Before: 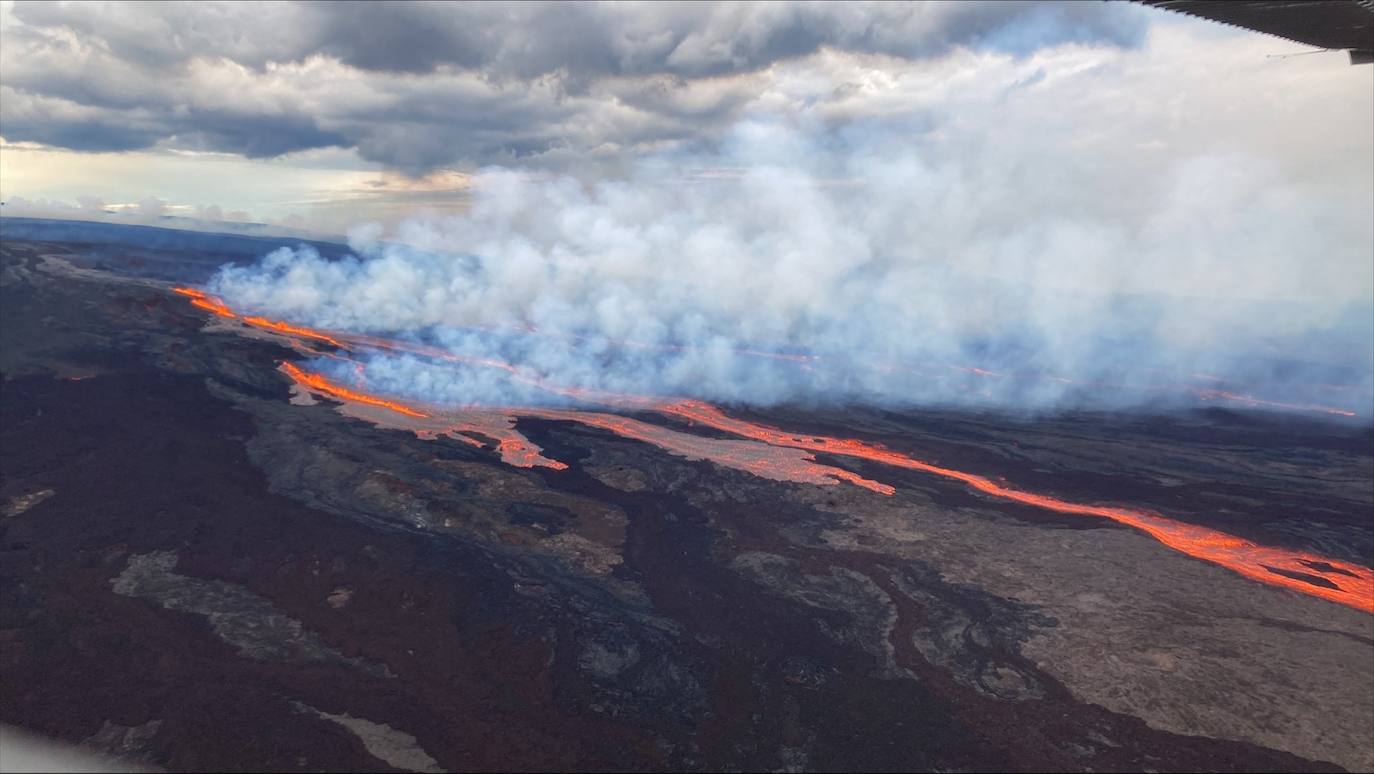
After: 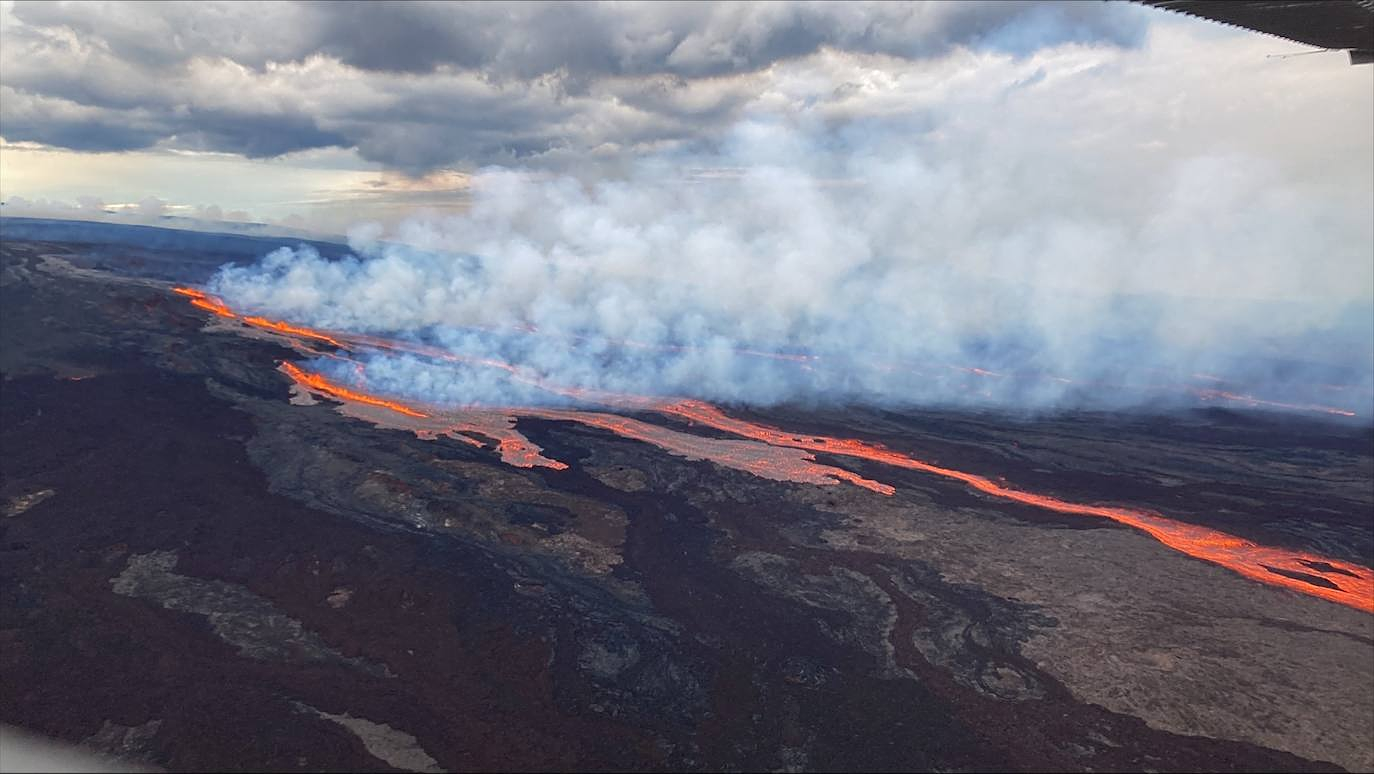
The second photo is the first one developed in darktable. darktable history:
sharpen: on, module defaults
exposure: exposure -0.04 EV, compensate highlight preservation false
